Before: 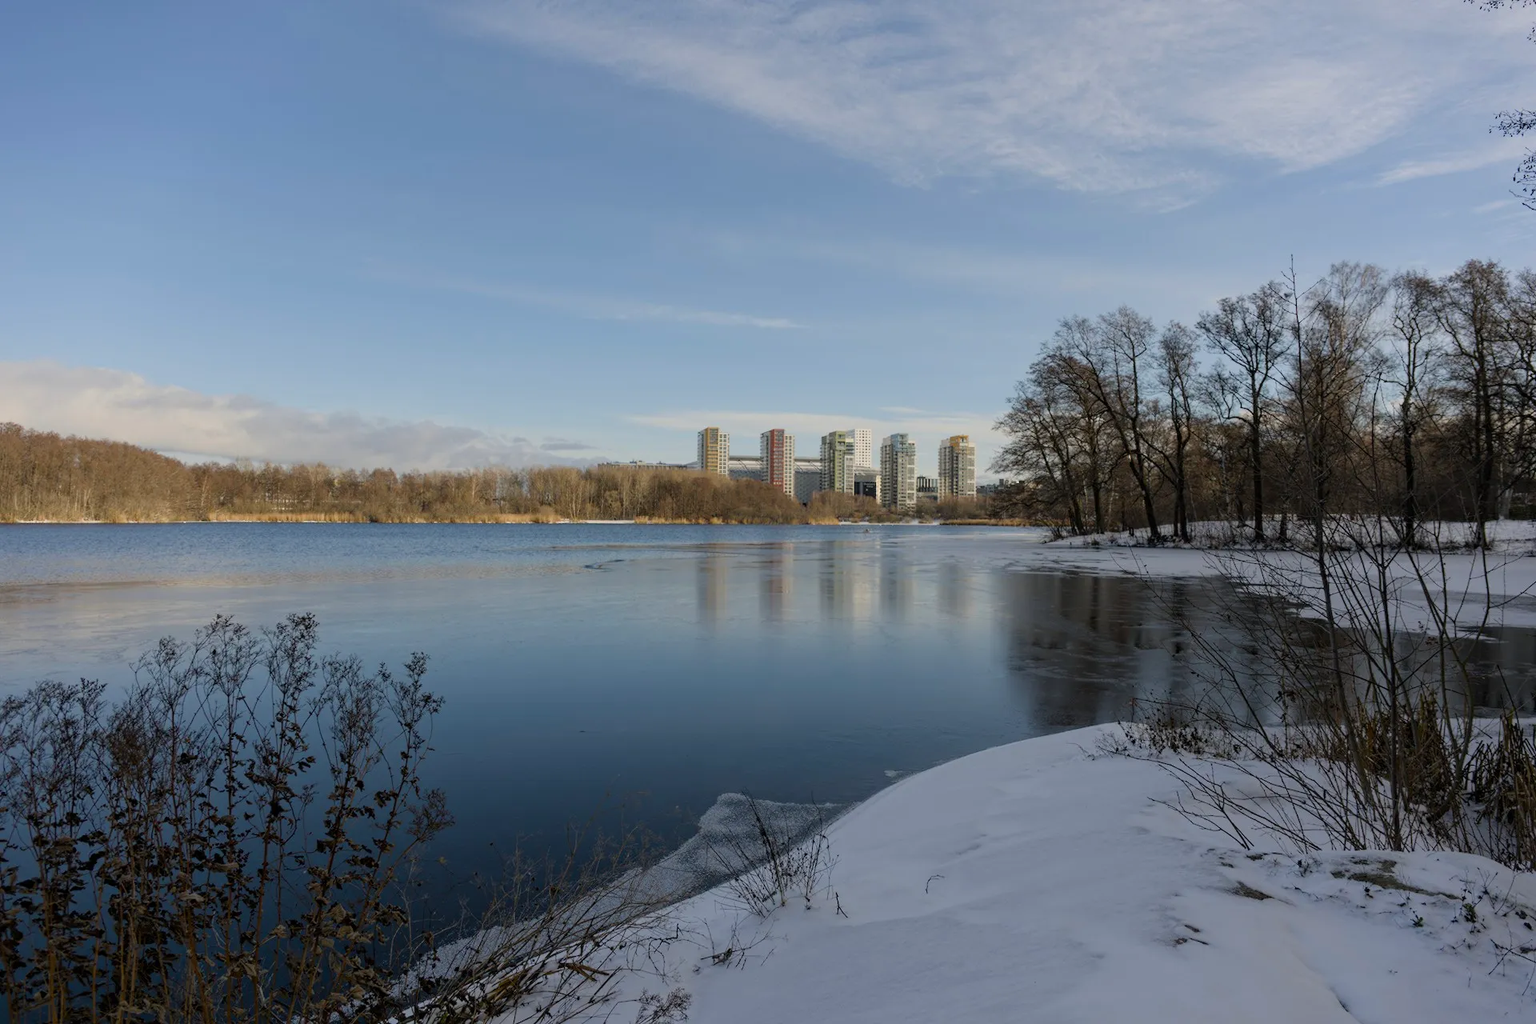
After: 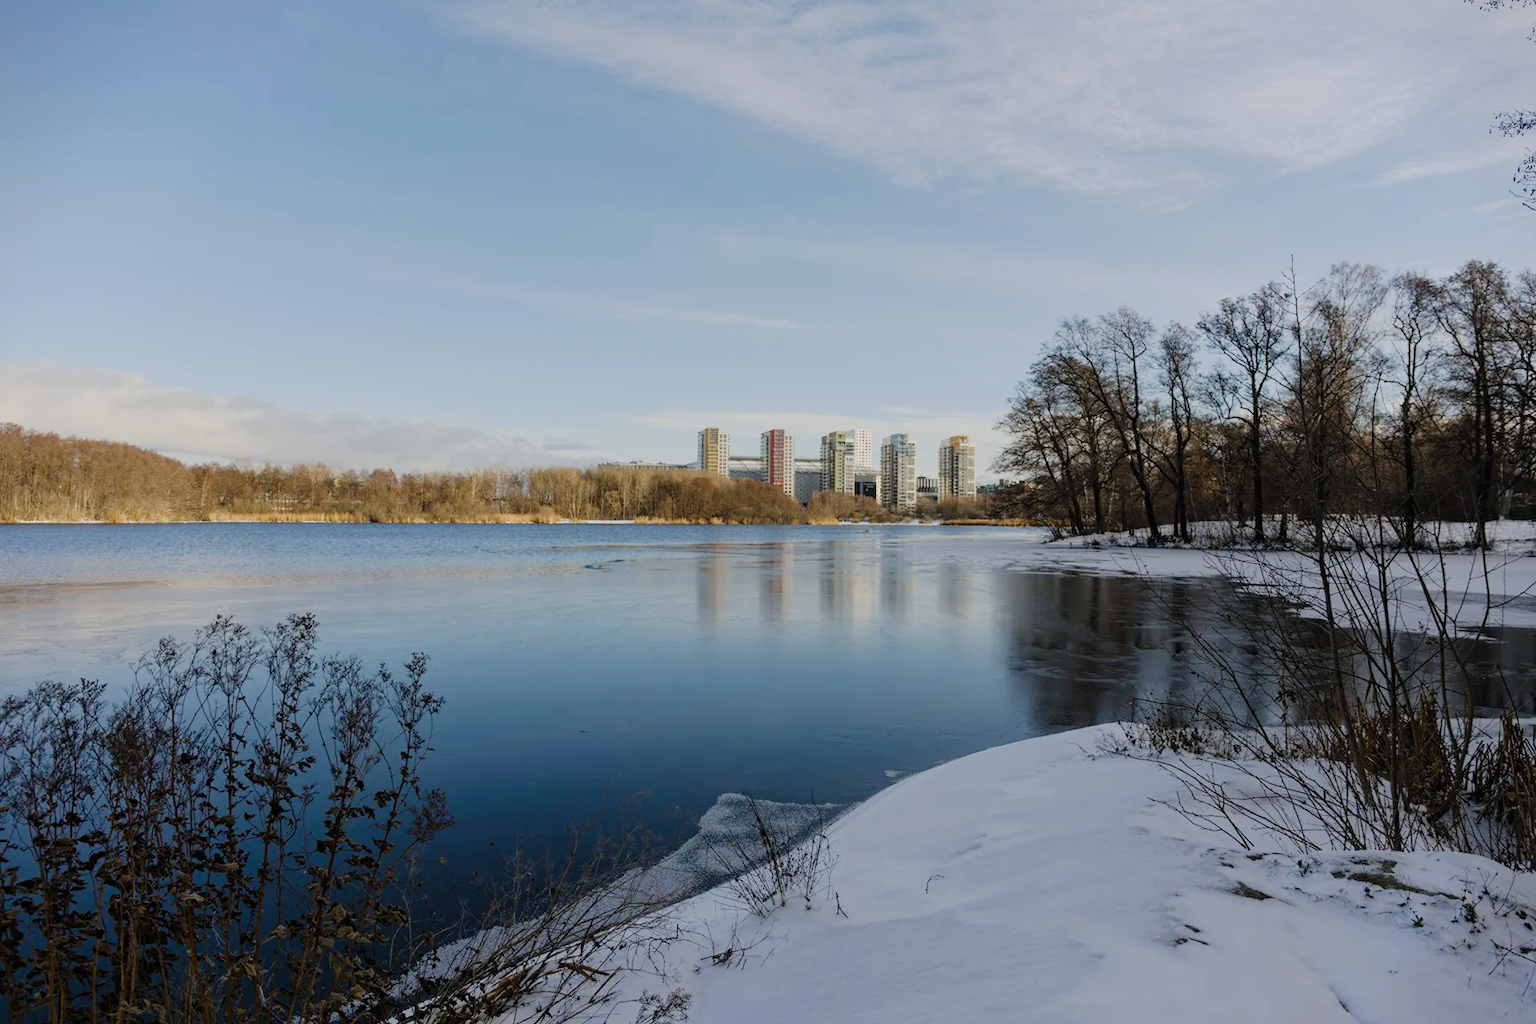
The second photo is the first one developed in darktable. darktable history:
vignetting: fall-off start 99.73%, brightness -0.315, saturation -0.057, unbound false
tone curve: curves: ch0 [(0, 0) (0.003, 0.009) (0.011, 0.013) (0.025, 0.022) (0.044, 0.039) (0.069, 0.055) (0.1, 0.077) (0.136, 0.113) (0.177, 0.158) (0.224, 0.213) (0.277, 0.289) (0.335, 0.367) (0.399, 0.451) (0.468, 0.532) (0.543, 0.615) (0.623, 0.696) (0.709, 0.755) (0.801, 0.818) (0.898, 0.893) (1, 1)], preserve colors none
